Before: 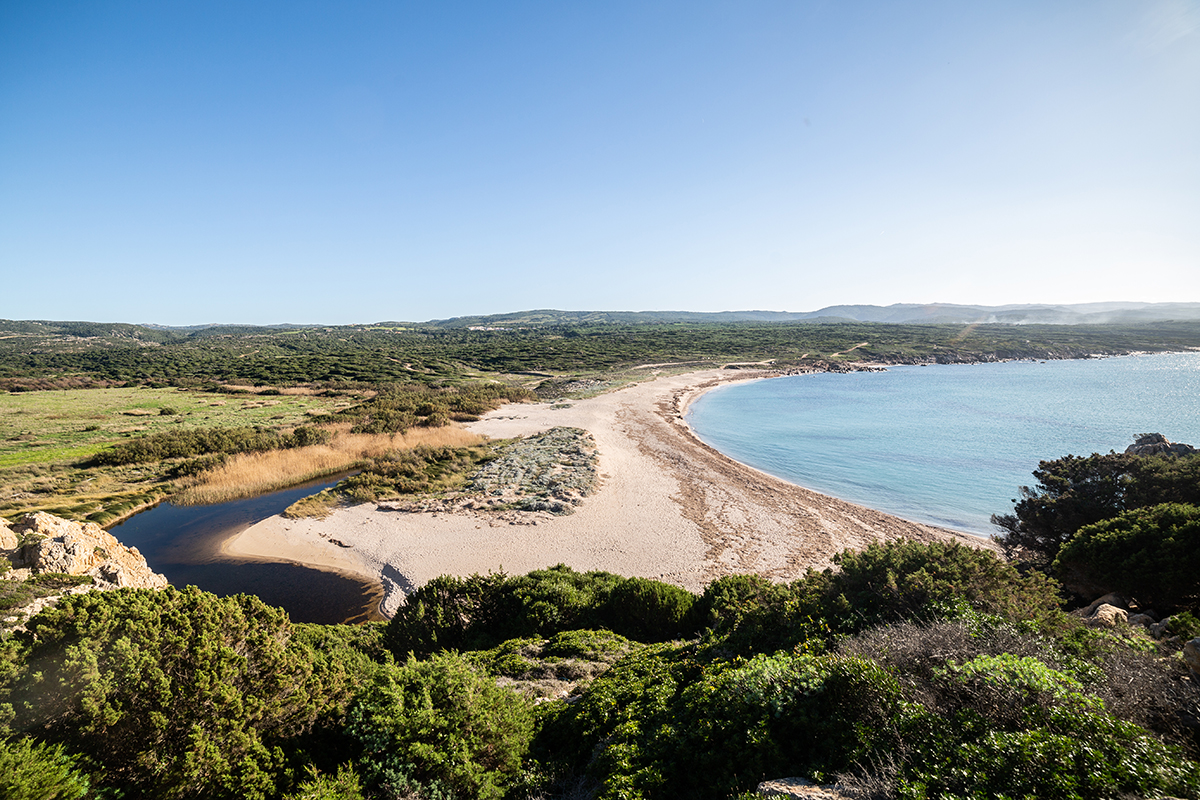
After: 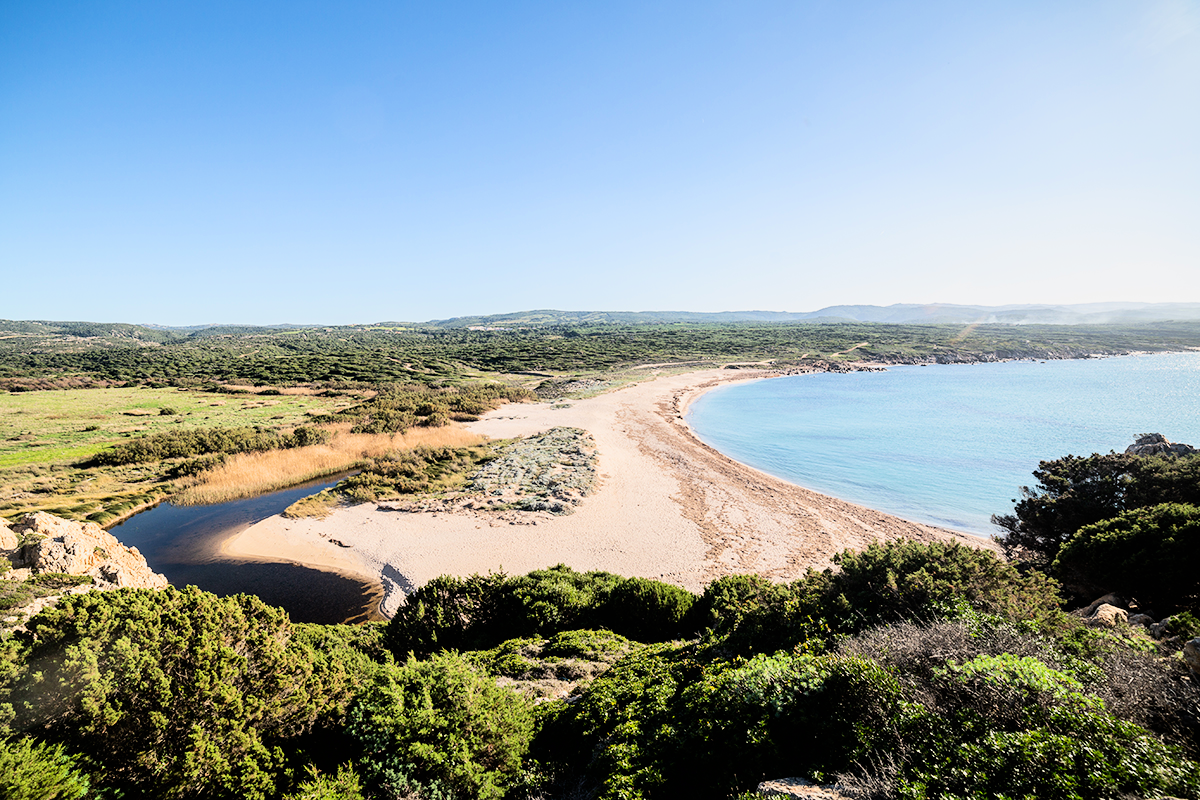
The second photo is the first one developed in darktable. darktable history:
tone equalizer: -8 EV -0.417 EV, -7 EV -0.389 EV, -6 EV -0.333 EV, -5 EV -0.222 EV, -3 EV 0.222 EV, -2 EV 0.333 EV, -1 EV 0.389 EV, +0 EV 0.417 EV, edges refinement/feathering 500, mask exposure compensation -1.57 EV, preserve details no
filmic rgb: black relative exposure -7.65 EV, white relative exposure 4.56 EV, hardness 3.61, color science v6 (2022)
exposure: exposure 0.669 EV, compensate highlight preservation false
